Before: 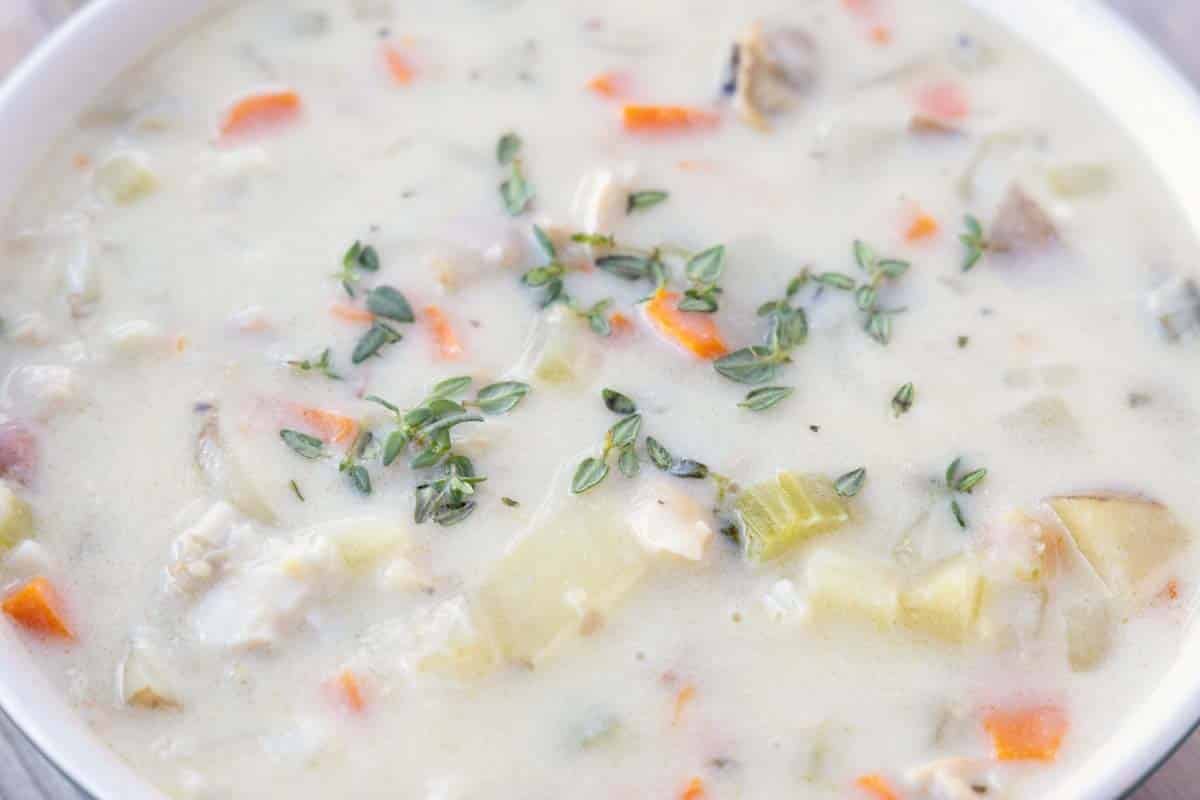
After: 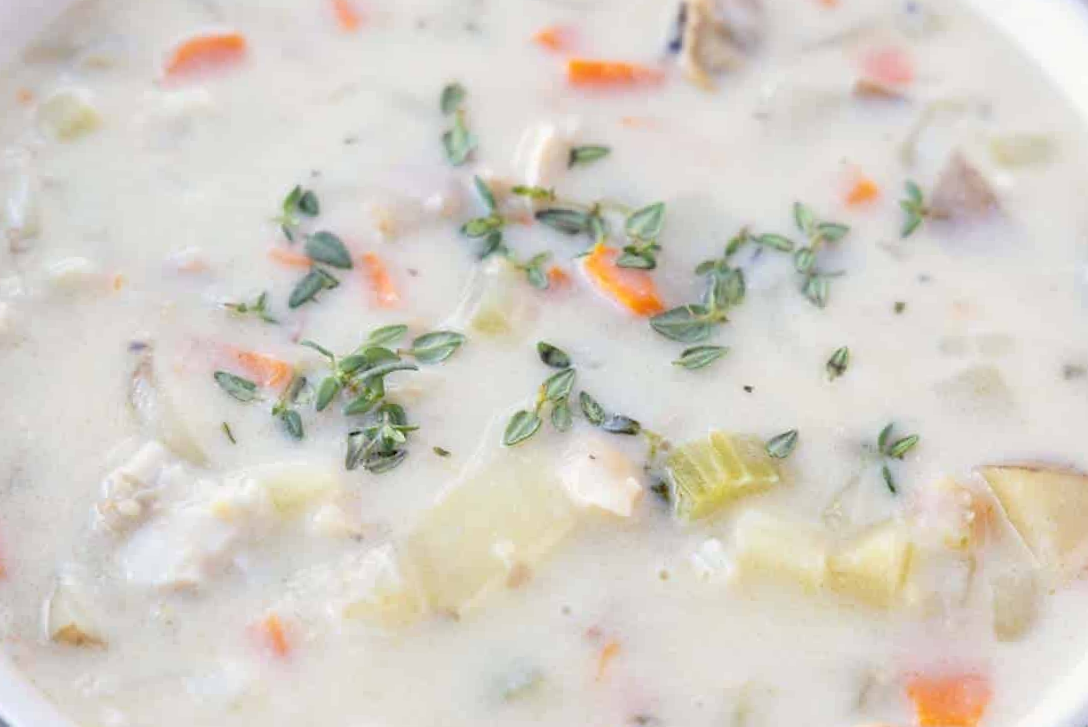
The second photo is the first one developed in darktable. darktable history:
crop and rotate: angle -2.01°, left 3.142%, top 3.67%, right 1.404%, bottom 0.661%
tone equalizer: on, module defaults
